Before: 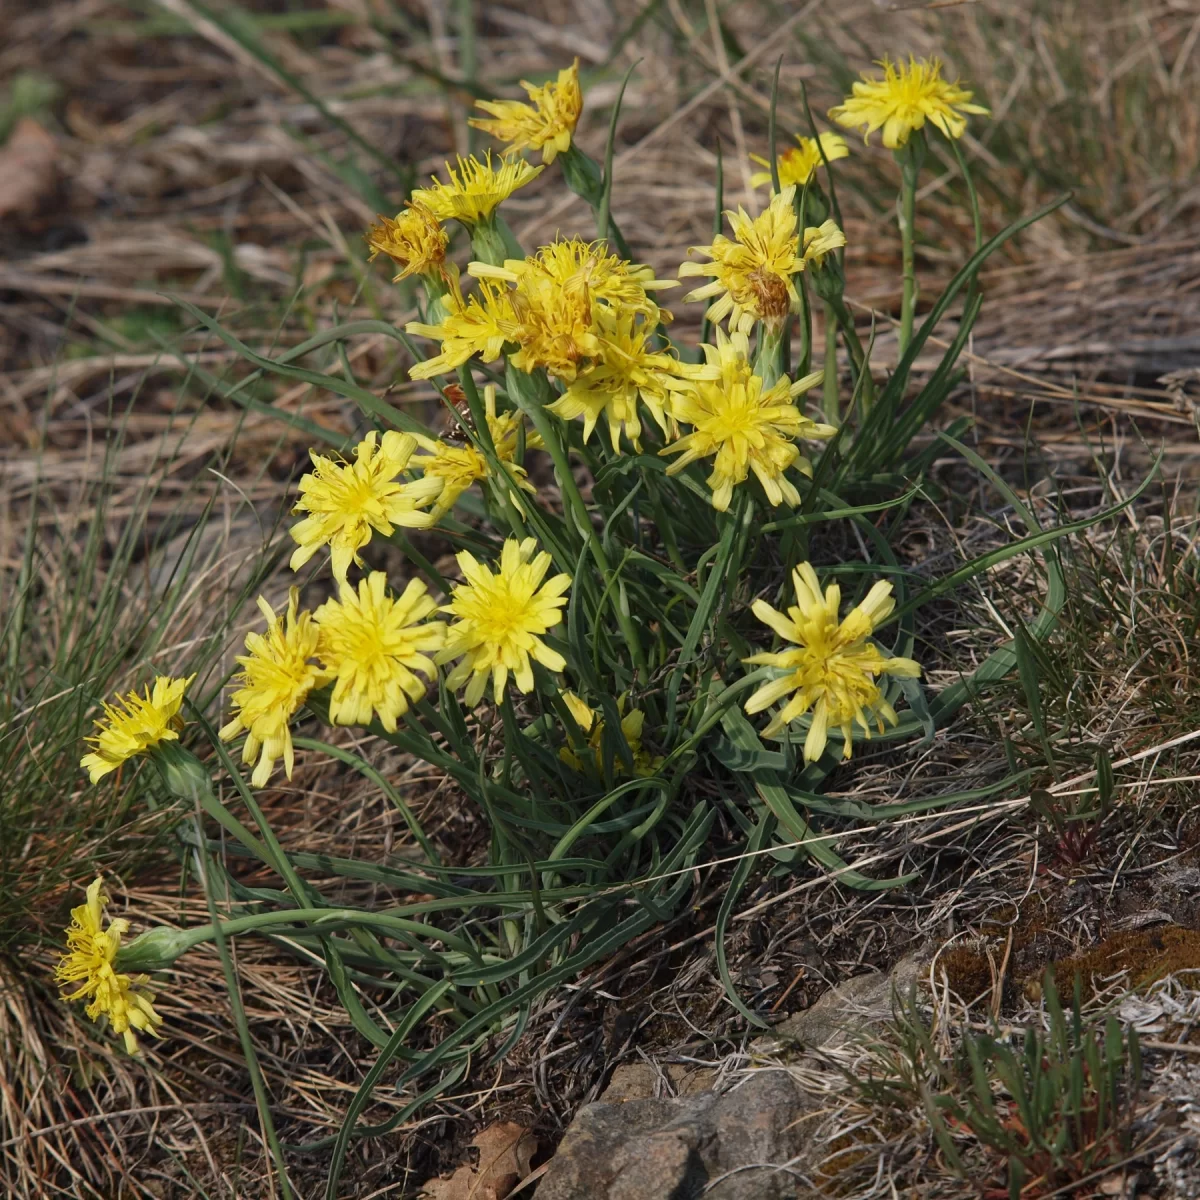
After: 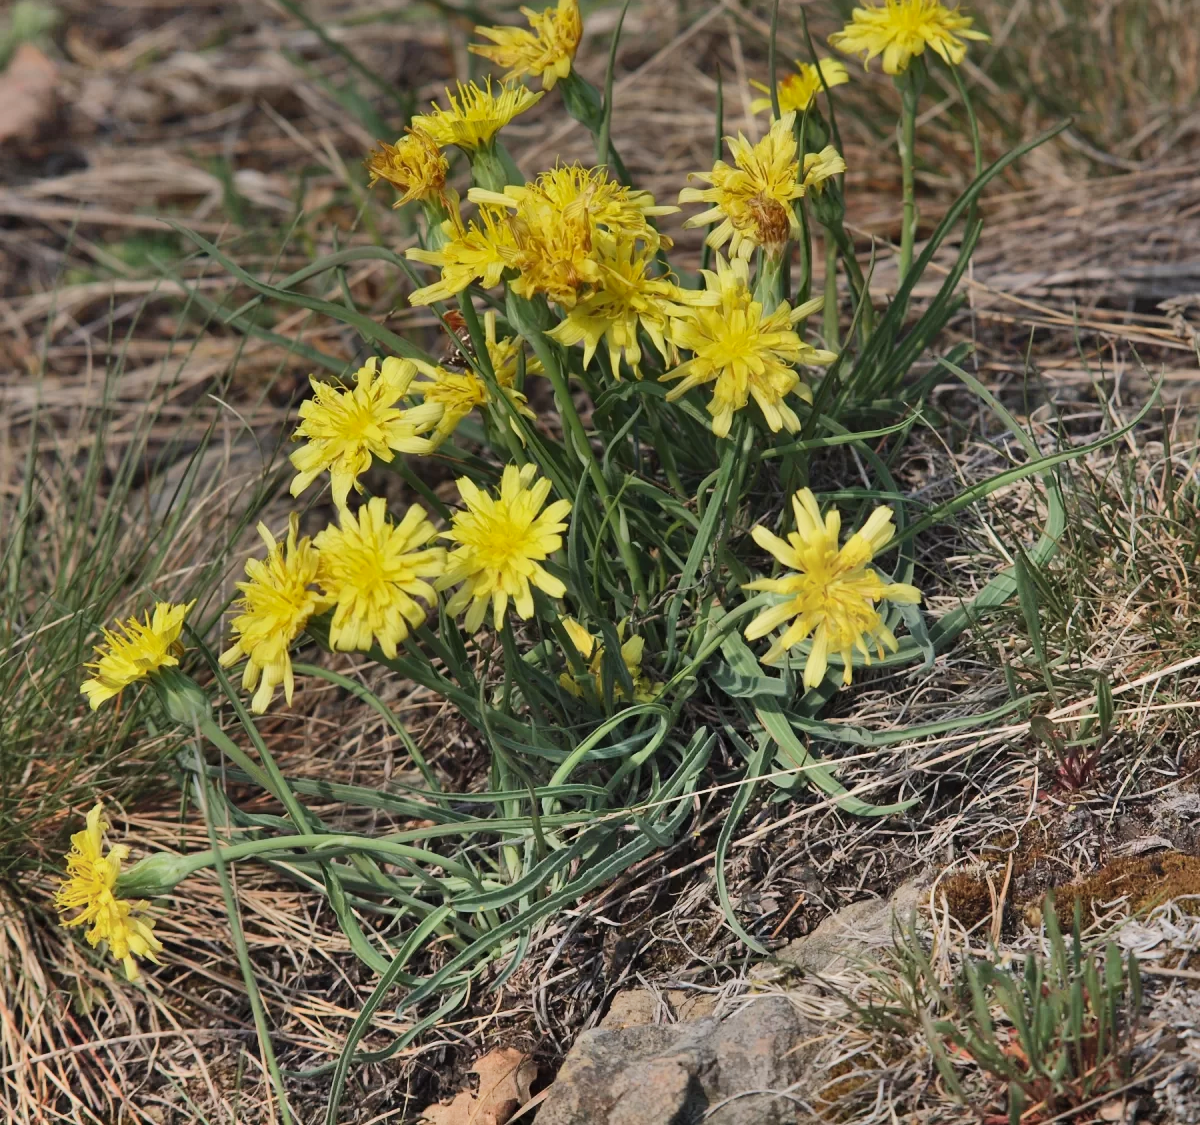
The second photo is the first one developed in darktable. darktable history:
shadows and highlights: radius 123.98, shadows 100, white point adjustment -3, highlights -100, highlights color adjustment 89.84%, soften with gaussian
crop and rotate: top 6.25%
